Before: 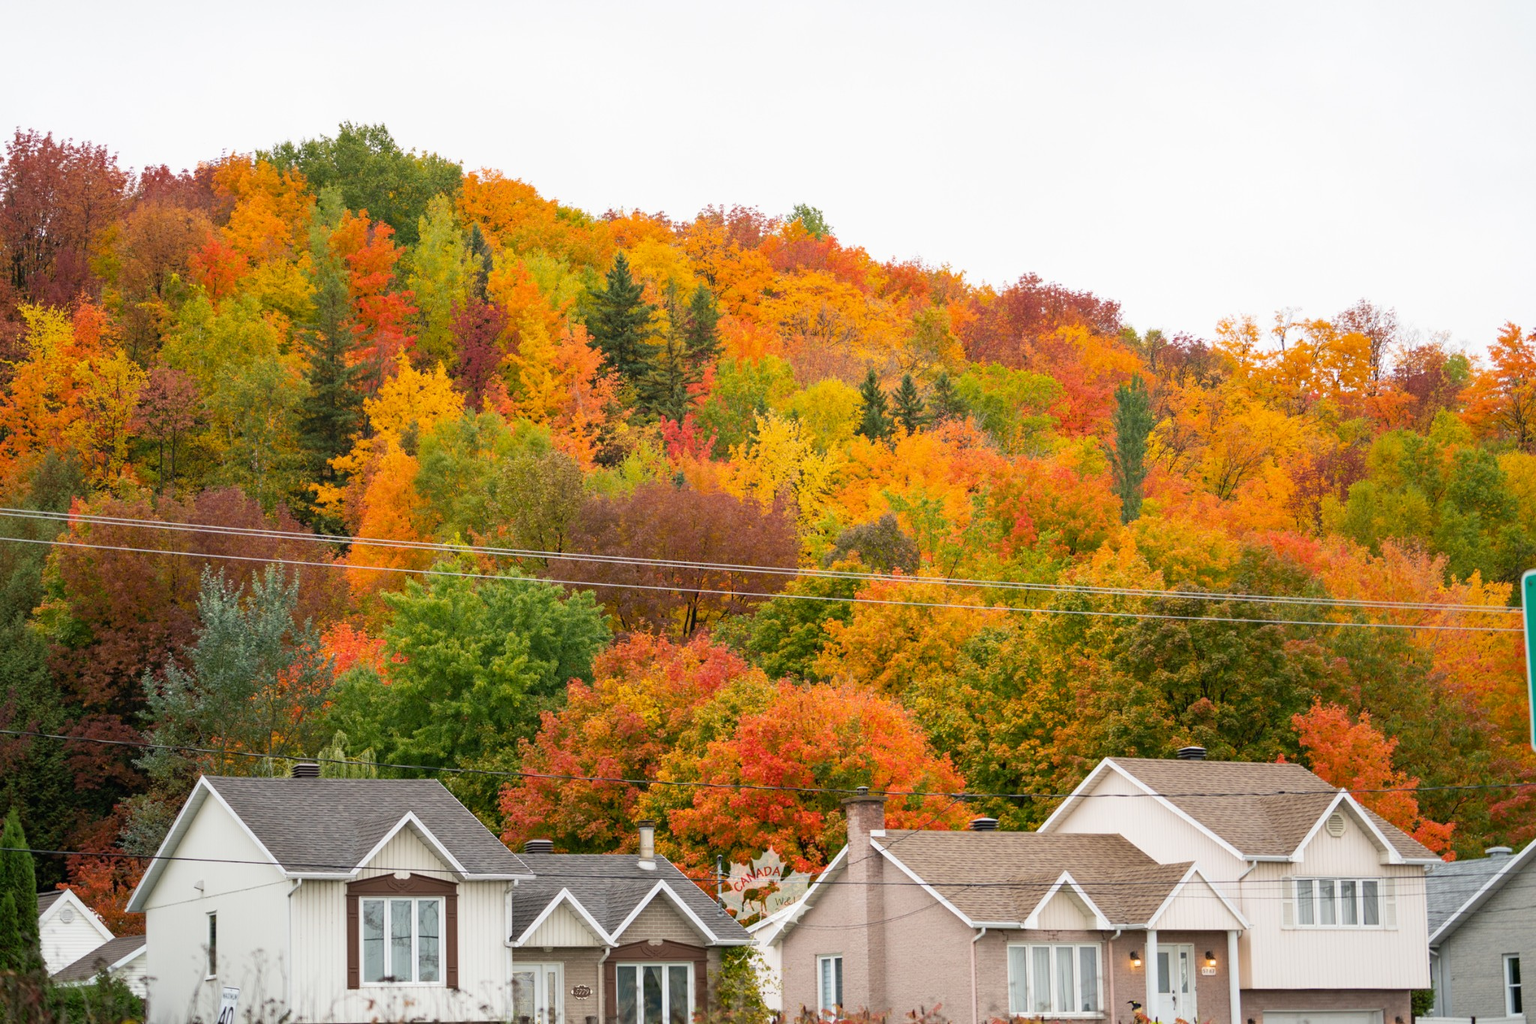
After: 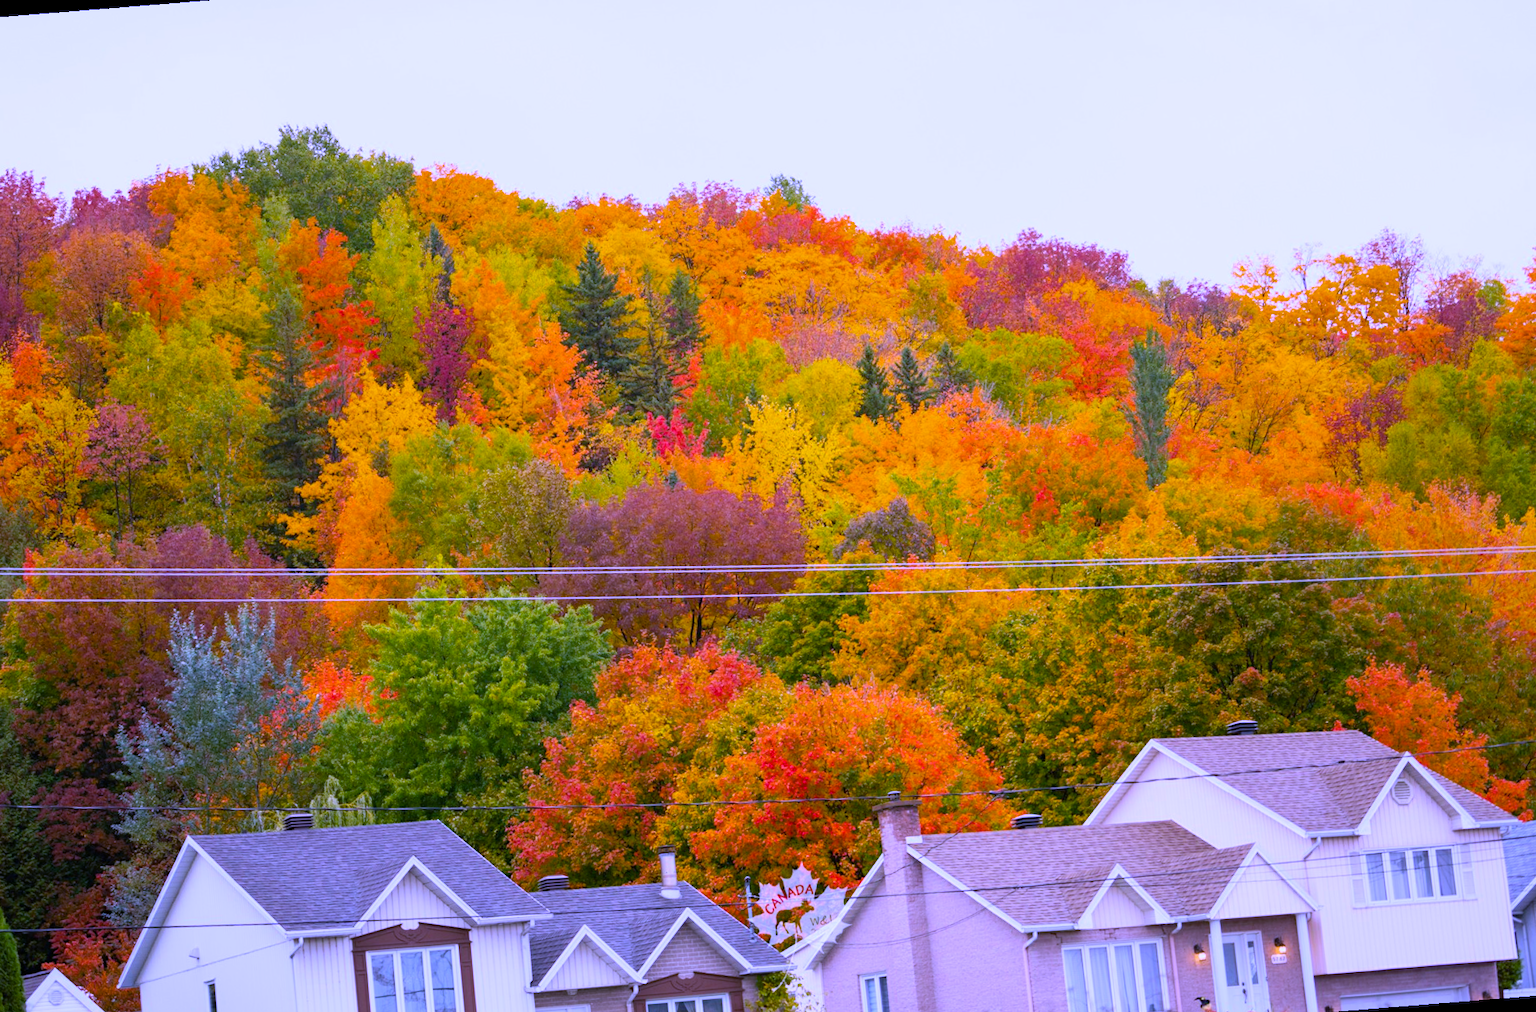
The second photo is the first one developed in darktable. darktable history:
color balance rgb: perceptual saturation grading › global saturation 30%, global vibrance 20%
rotate and perspective: rotation -4.57°, crop left 0.054, crop right 0.944, crop top 0.087, crop bottom 0.914
white balance: red 0.98, blue 1.61
